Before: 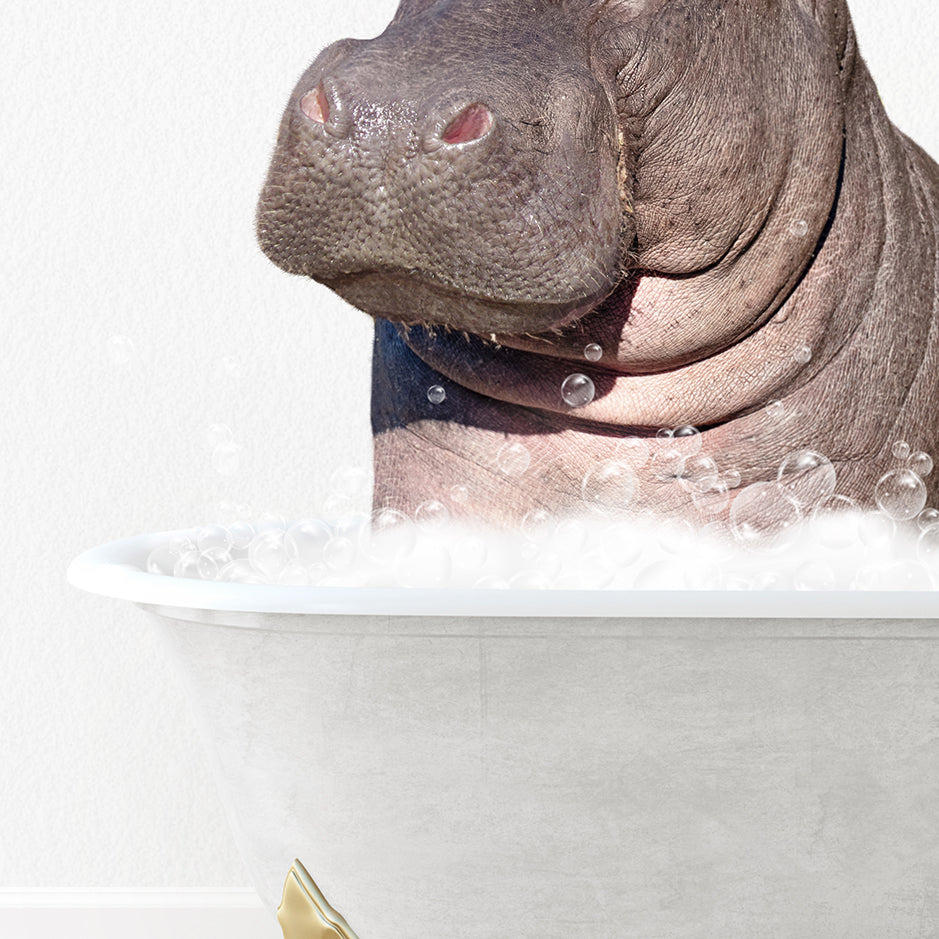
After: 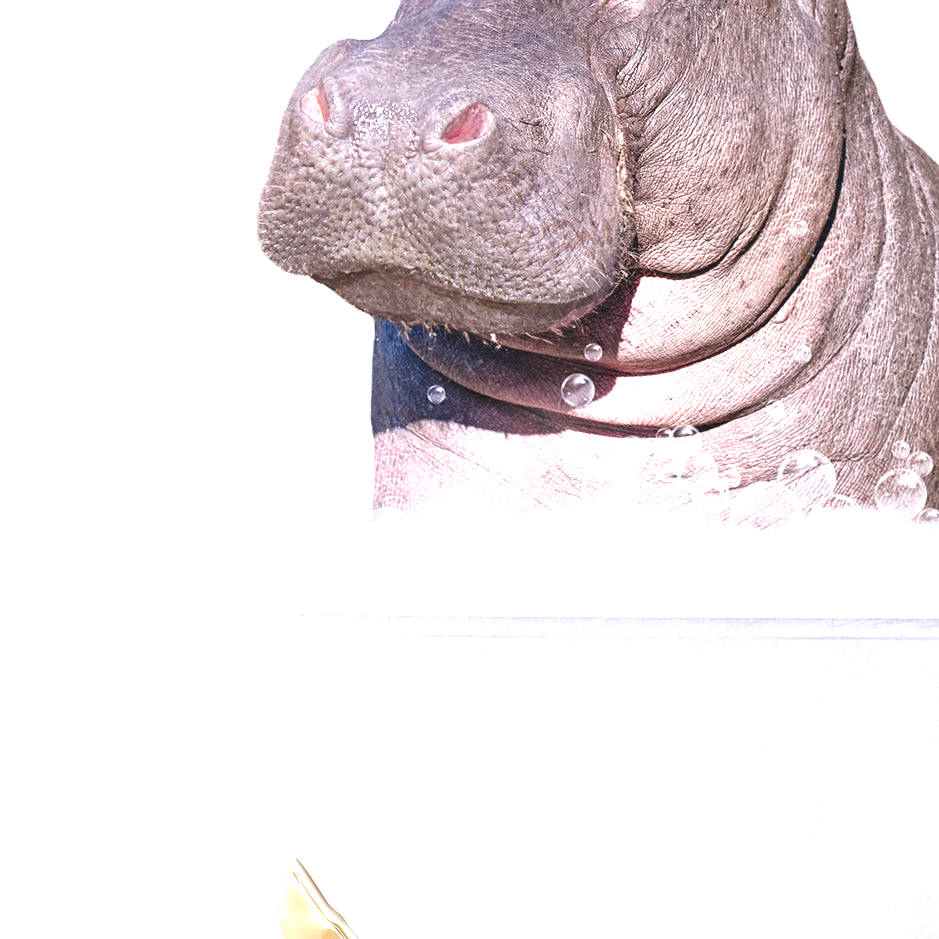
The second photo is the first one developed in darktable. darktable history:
white balance: red 1.004, blue 1.096
exposure: black level correction -0.005, exposure 1 EV, compensate highlight preservation false
